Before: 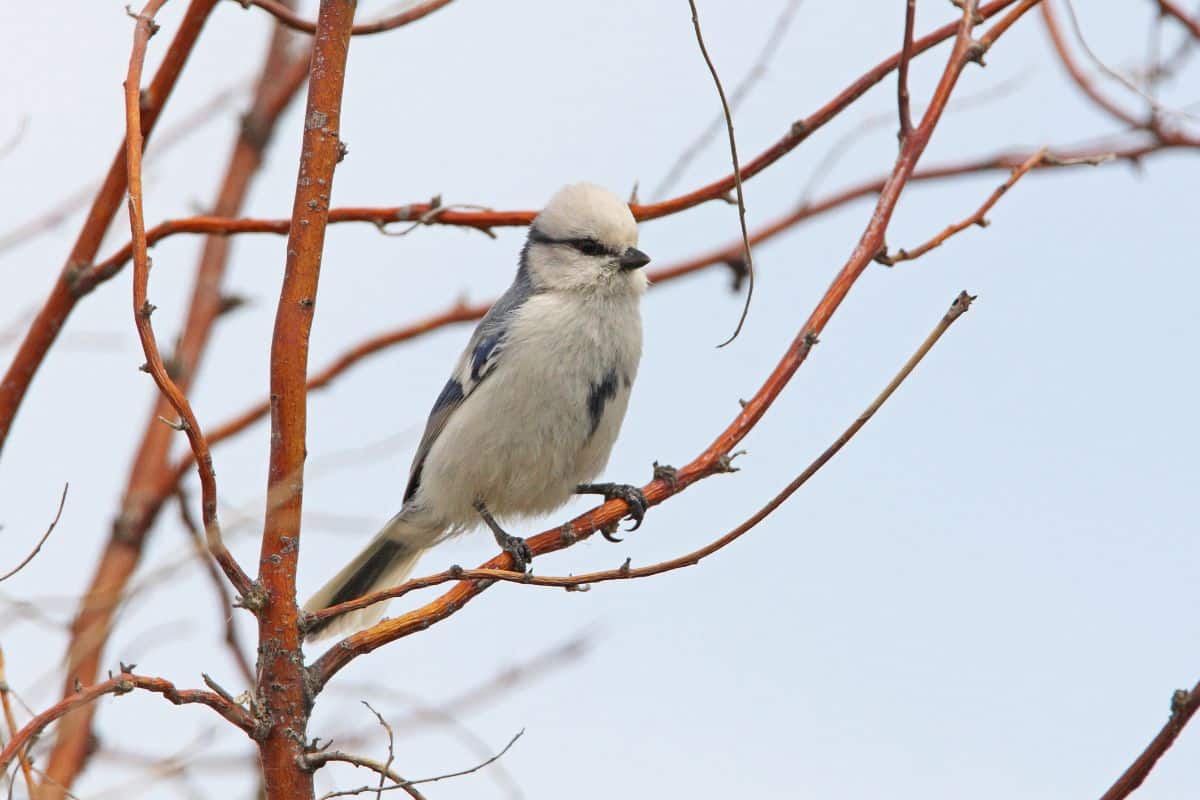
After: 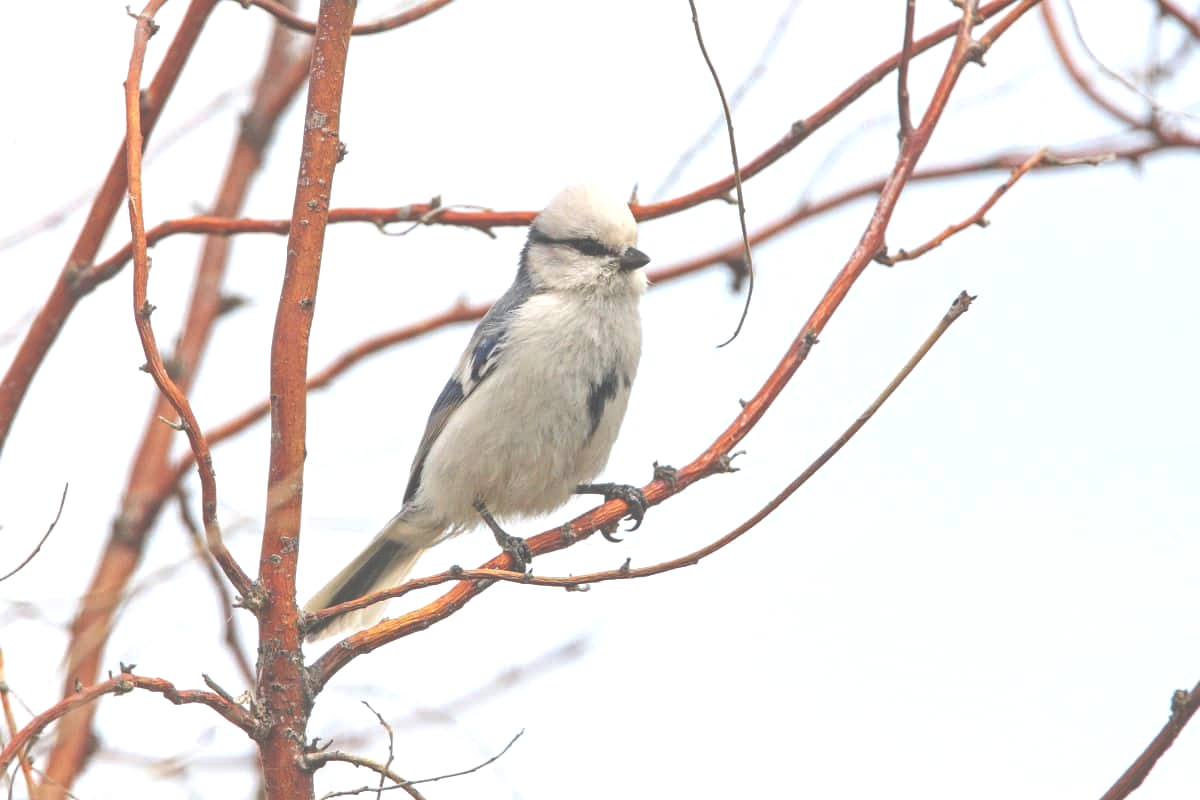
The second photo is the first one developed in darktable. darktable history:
exposure: black level correction -0.071, exposure 0.502 EV, compensate highlight preservation false
local contrast: on, module defaults
